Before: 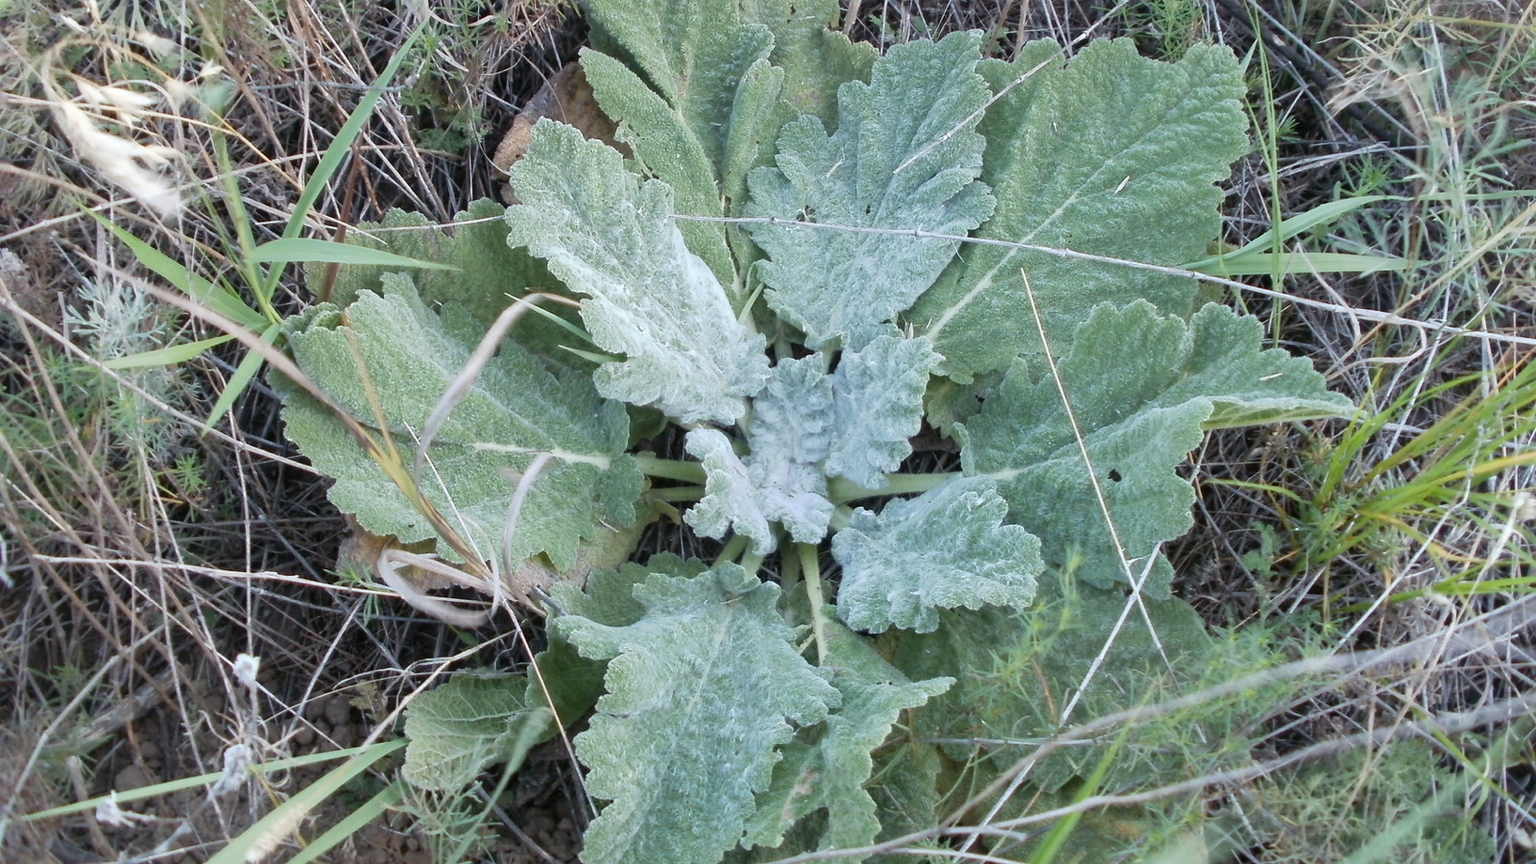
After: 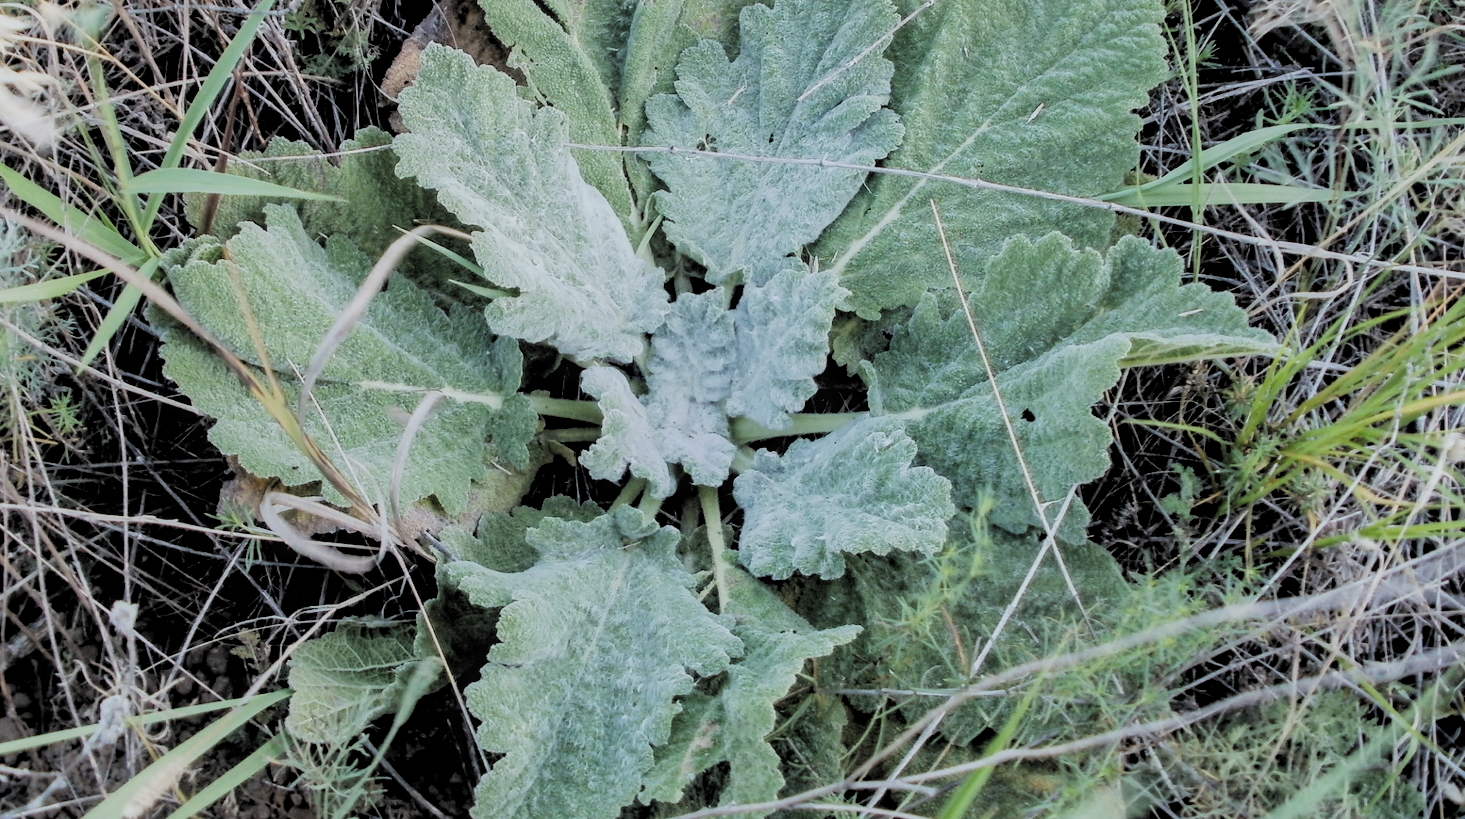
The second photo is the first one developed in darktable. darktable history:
crop and rotate: left 8.427%, top 8.924%
local contrast: on, module defaults
filmic rgb: black relative exposure -2.87 EV, white relative exposure 4.56 EV, hardness 1.71, contrast 1.249, add noise in highlights 0.001, color science v3 (2019), use custom middle-gray values true, contrast in highlights soft
